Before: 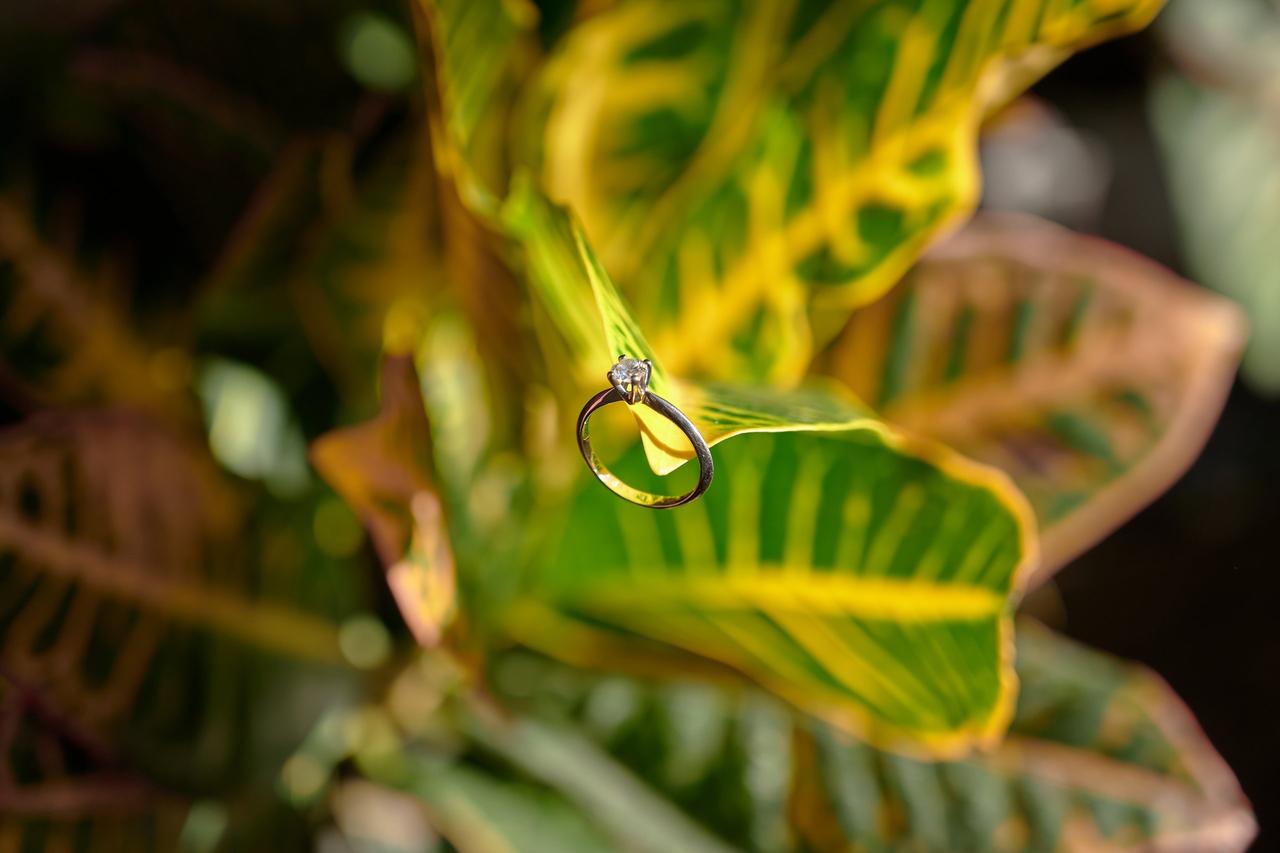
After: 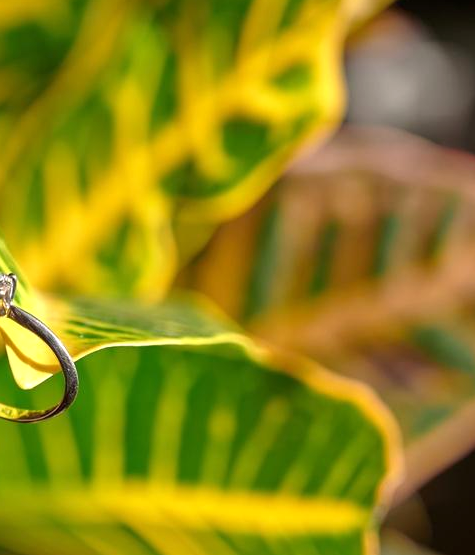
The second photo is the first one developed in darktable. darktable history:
exposure: exposure 0.201 EV, compensate highlight preservation false
crop and rotate: left 49.621%, top 10.153%, right 13.22%, bottom 24.694%
